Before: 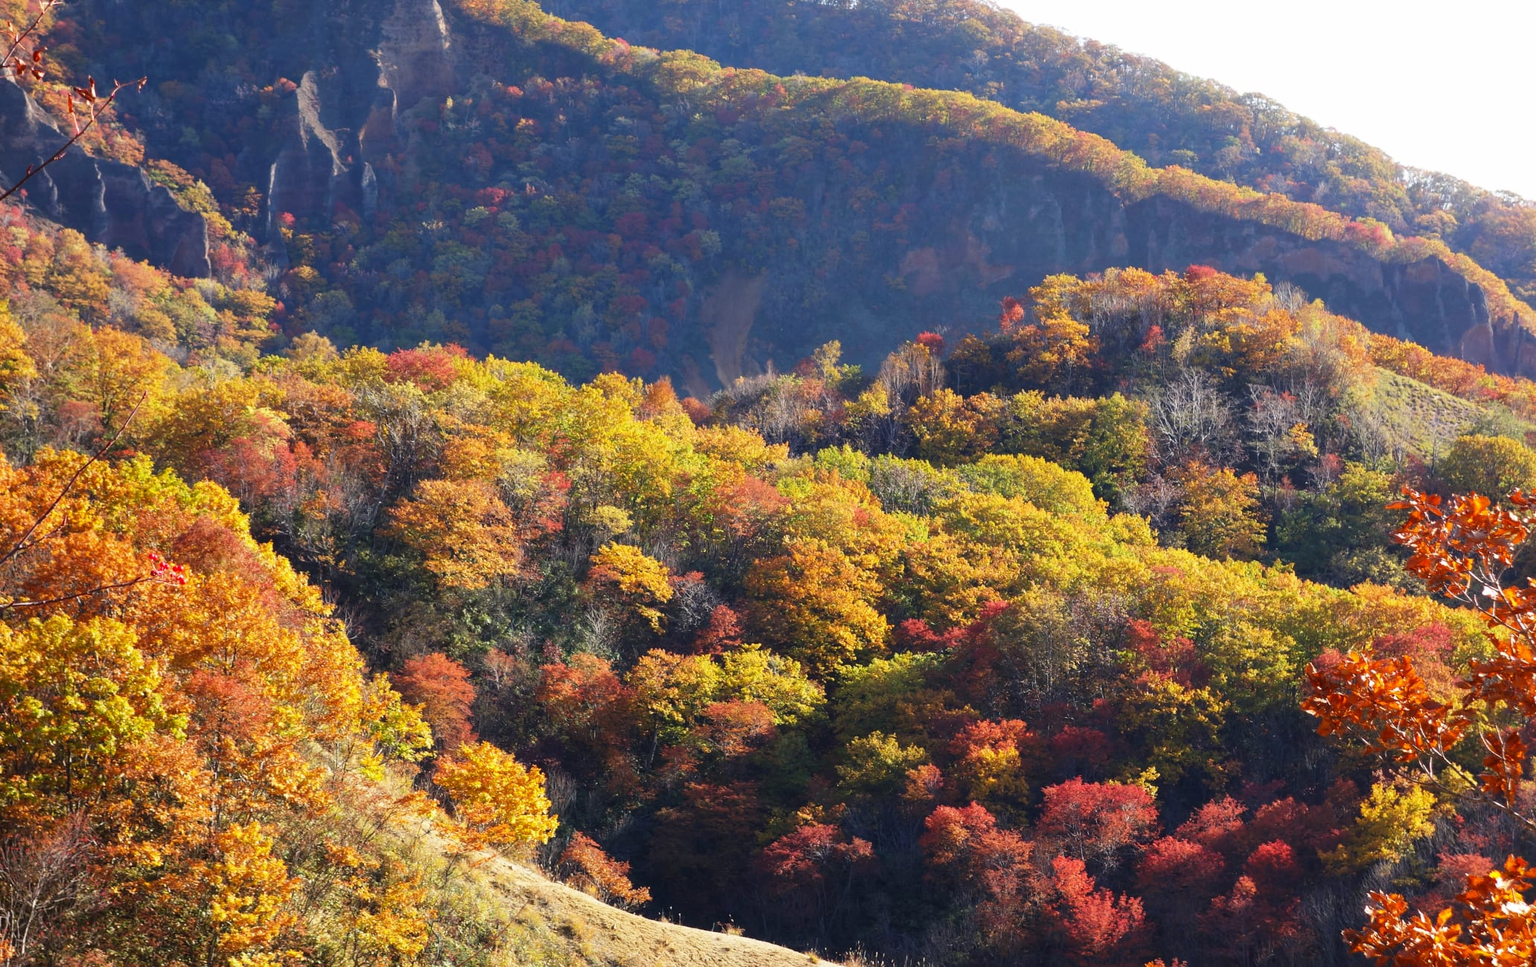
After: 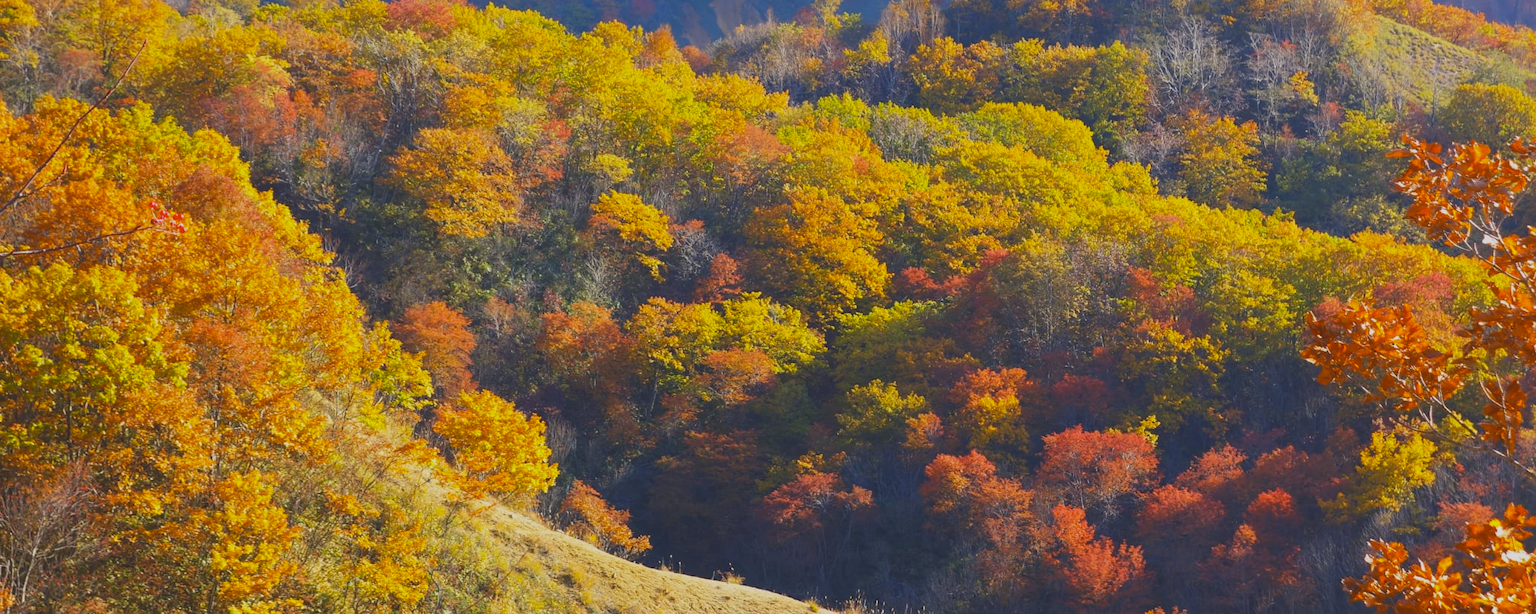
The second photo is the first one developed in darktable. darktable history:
color contrast: green-magenta contrast 0.85, blue-yellow contrast 1.25, unbound 0
crop and rotate: top 36.435%
contrast brightness saturation: contrast -0.28
